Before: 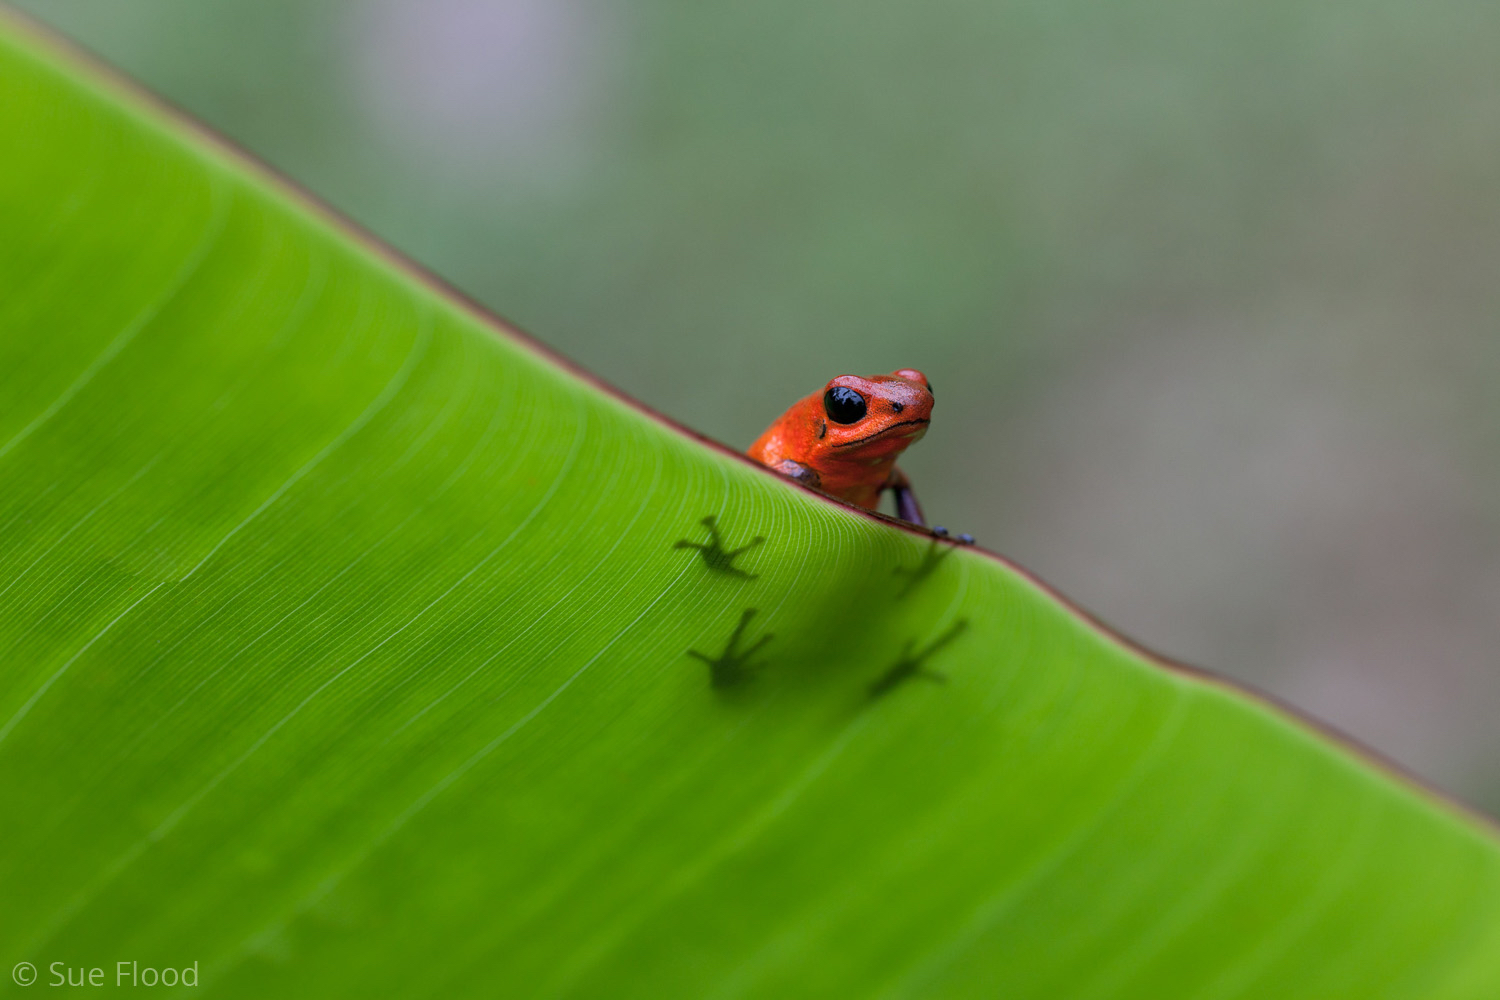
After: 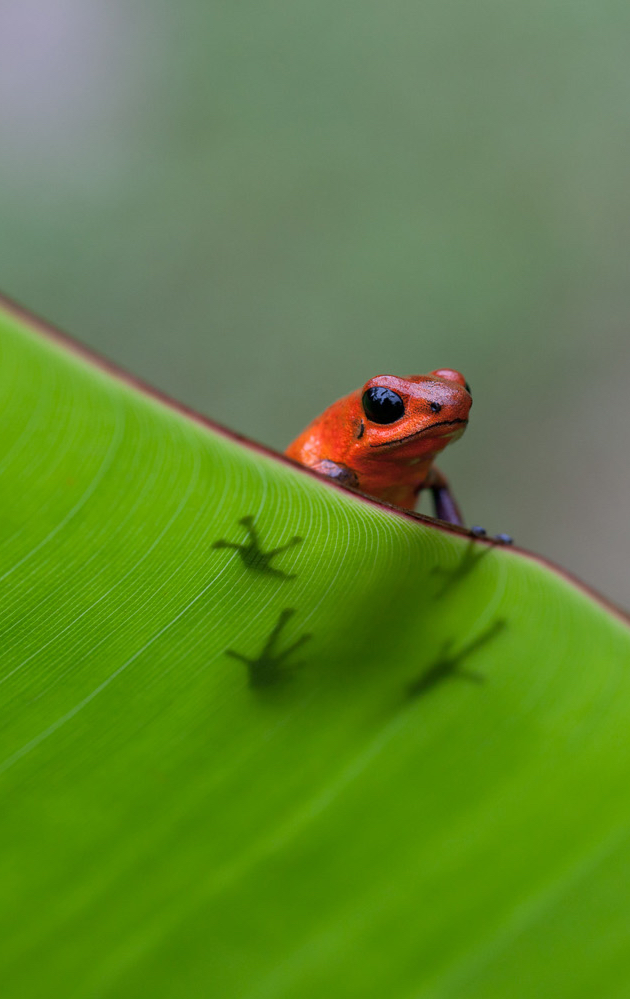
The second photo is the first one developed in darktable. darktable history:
crop: left 30.828%, right 27.134%
